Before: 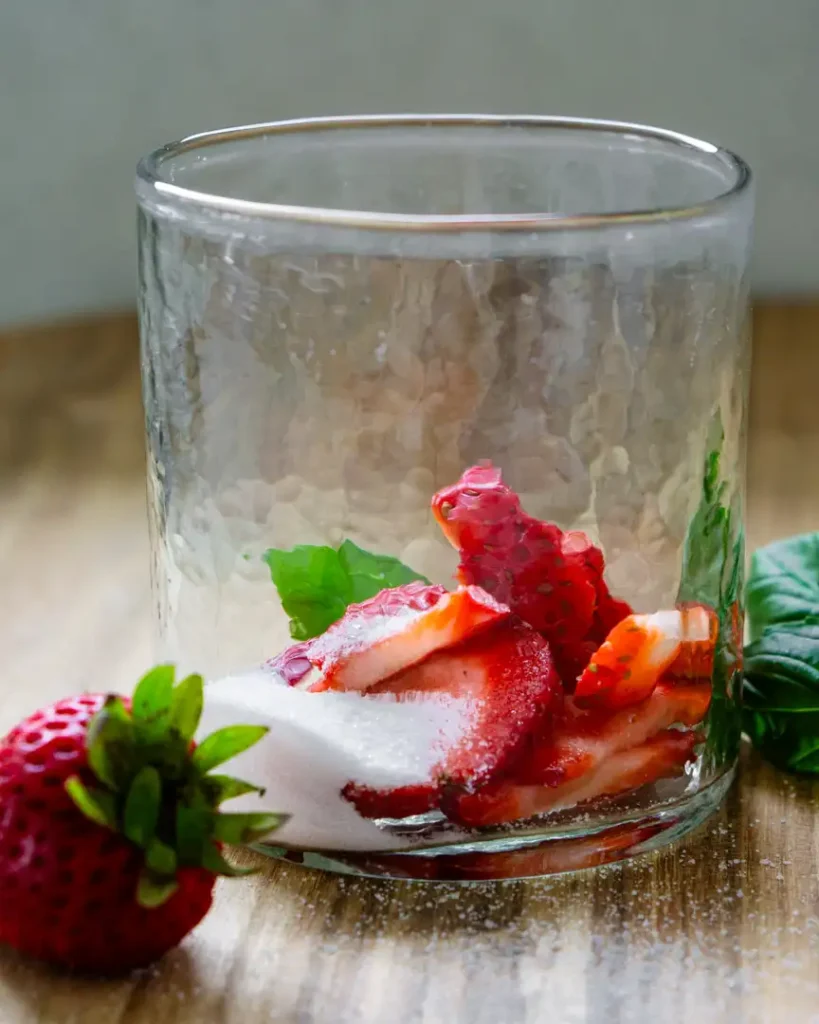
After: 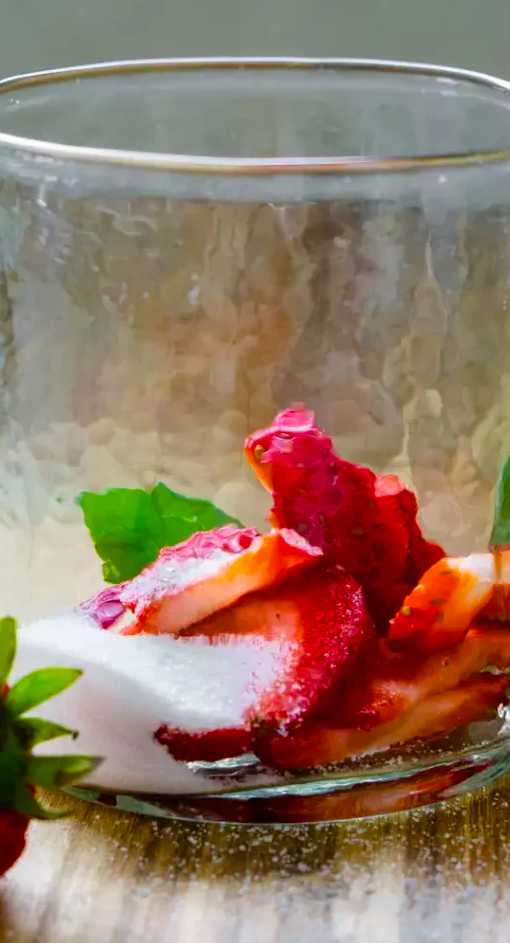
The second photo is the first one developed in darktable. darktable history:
crop and rotate: left 22.918%, top 5.629%, right 14.711%, bottom 2.247%
color balance rgb: linear chroma grading › global chroma 15%, perceptual saturation grading › global saturation 30%
